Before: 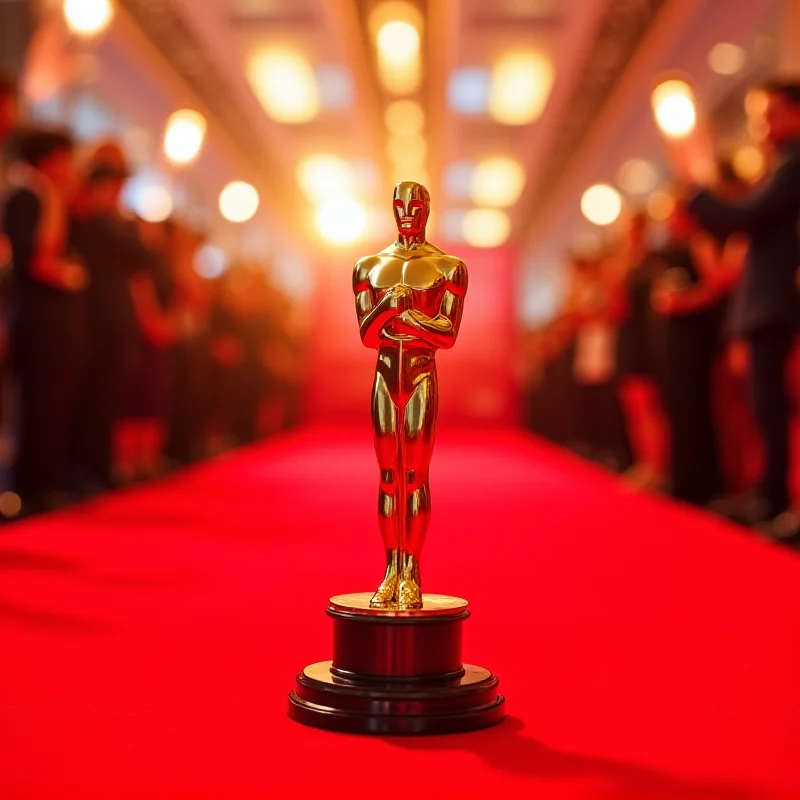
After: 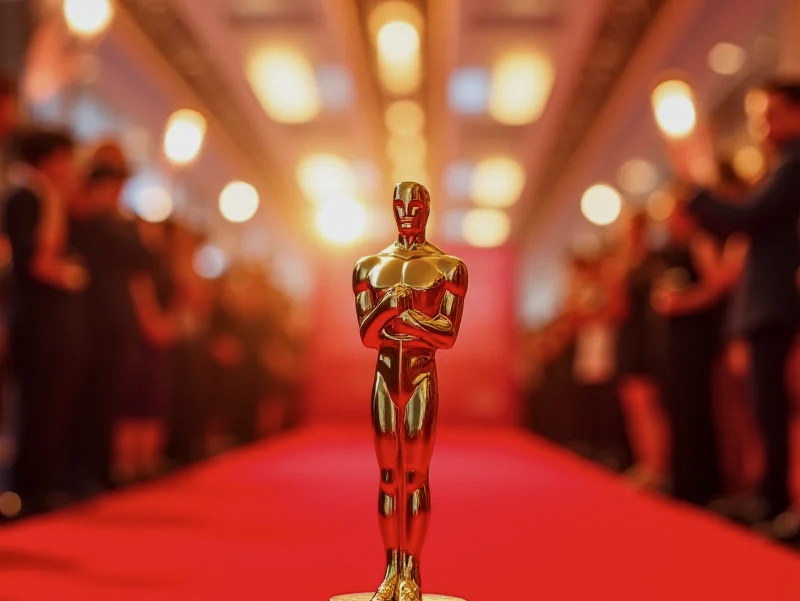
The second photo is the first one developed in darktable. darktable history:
contrast brightness saturation: contrast -0.075, brightness -0.03, saturation -0.113
exposure: exposure -0.244 EV, compensate highlight preservation false
local contrast: on, module defaults
crop: bottom 24.847%
